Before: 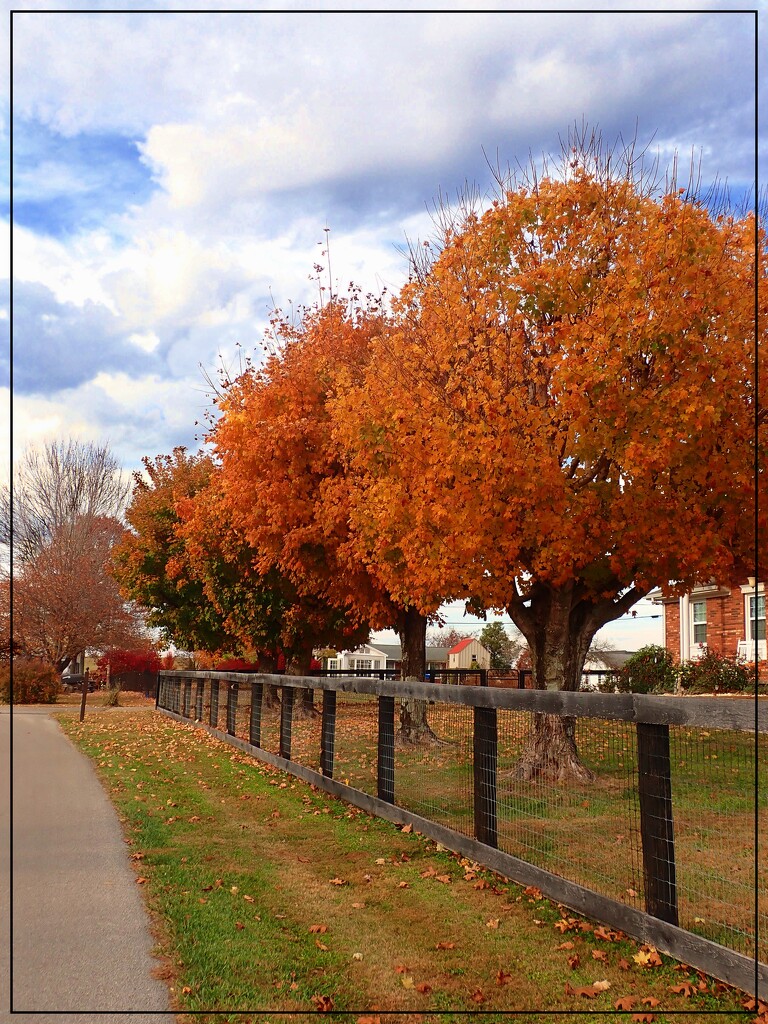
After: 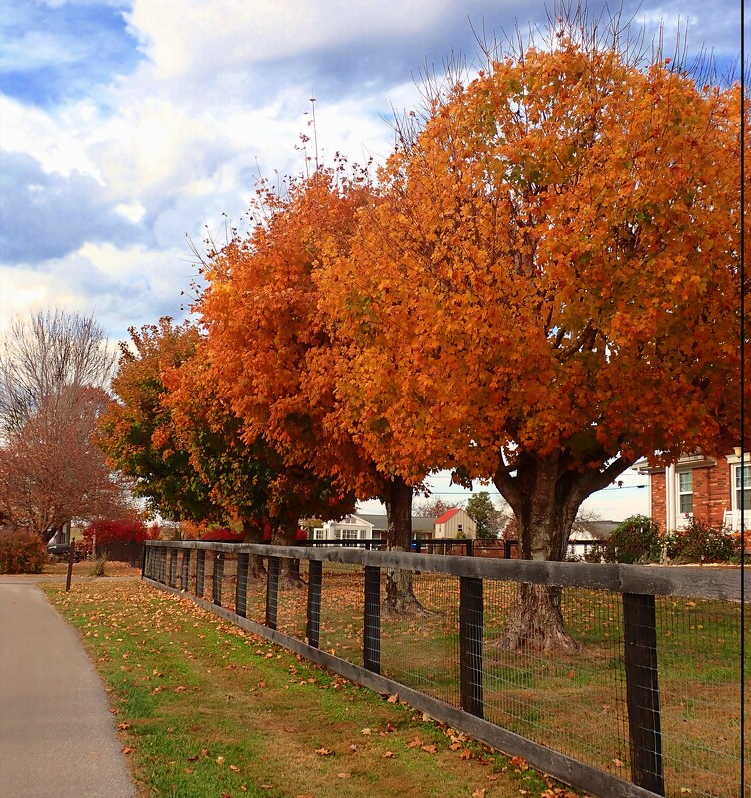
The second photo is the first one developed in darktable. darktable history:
crop and rotate: left 1.92%, top 12.7%, right 0.173%, bottom 9.295%
